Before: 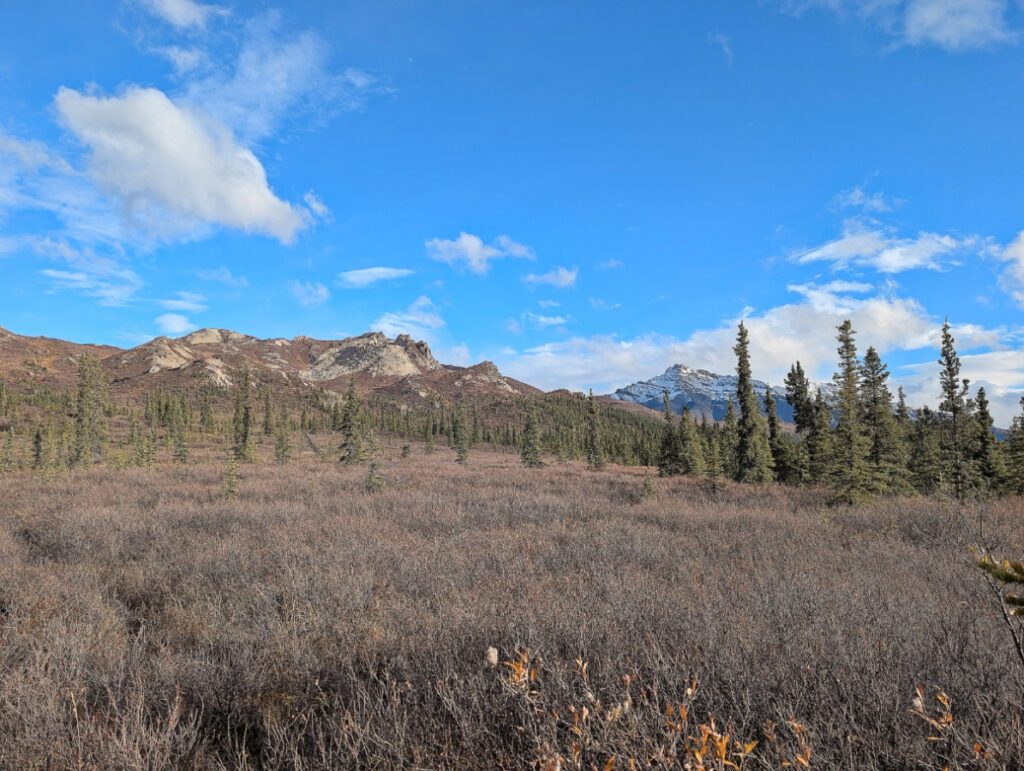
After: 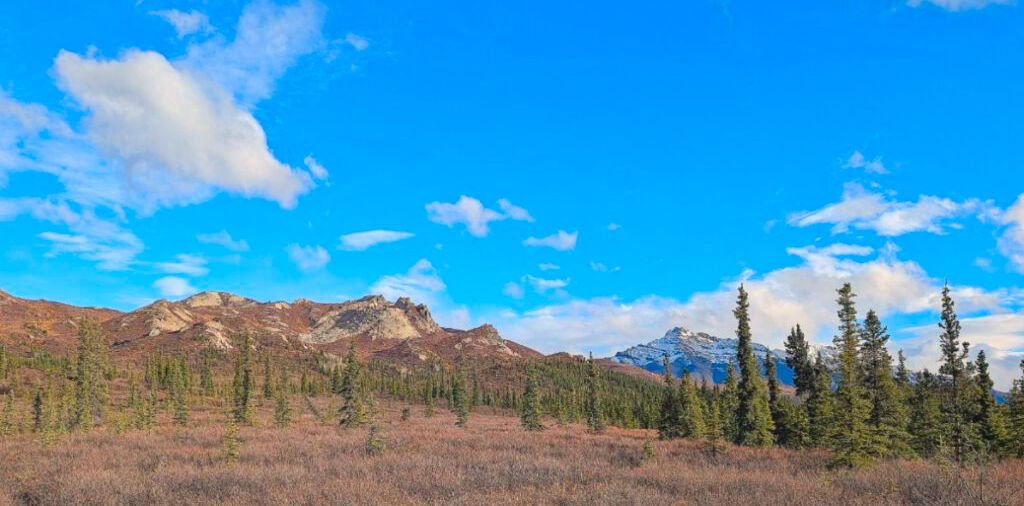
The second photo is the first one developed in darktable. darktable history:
color balance rgb: shadows lift › chroma 2%, shadows lift › hue 250°, power › hue 326.4°, highlights gain › chroma 2%, highlights gain › hue 64.8°, global offset › luminance 0.5%, global offset › hue 58.8°, perceptual saturation grading › highlights -25%, perceptual saturation grading › shadows 30%, global vibrance 15%
haze removal: strength 0.02, distance 0.25, compatibility mode true, adaptive false
crop and rotate: top 4.848%, bottom 29.503%
color contrast: green-magenta contrast 1.69, blue-yellow contrast 1.49
